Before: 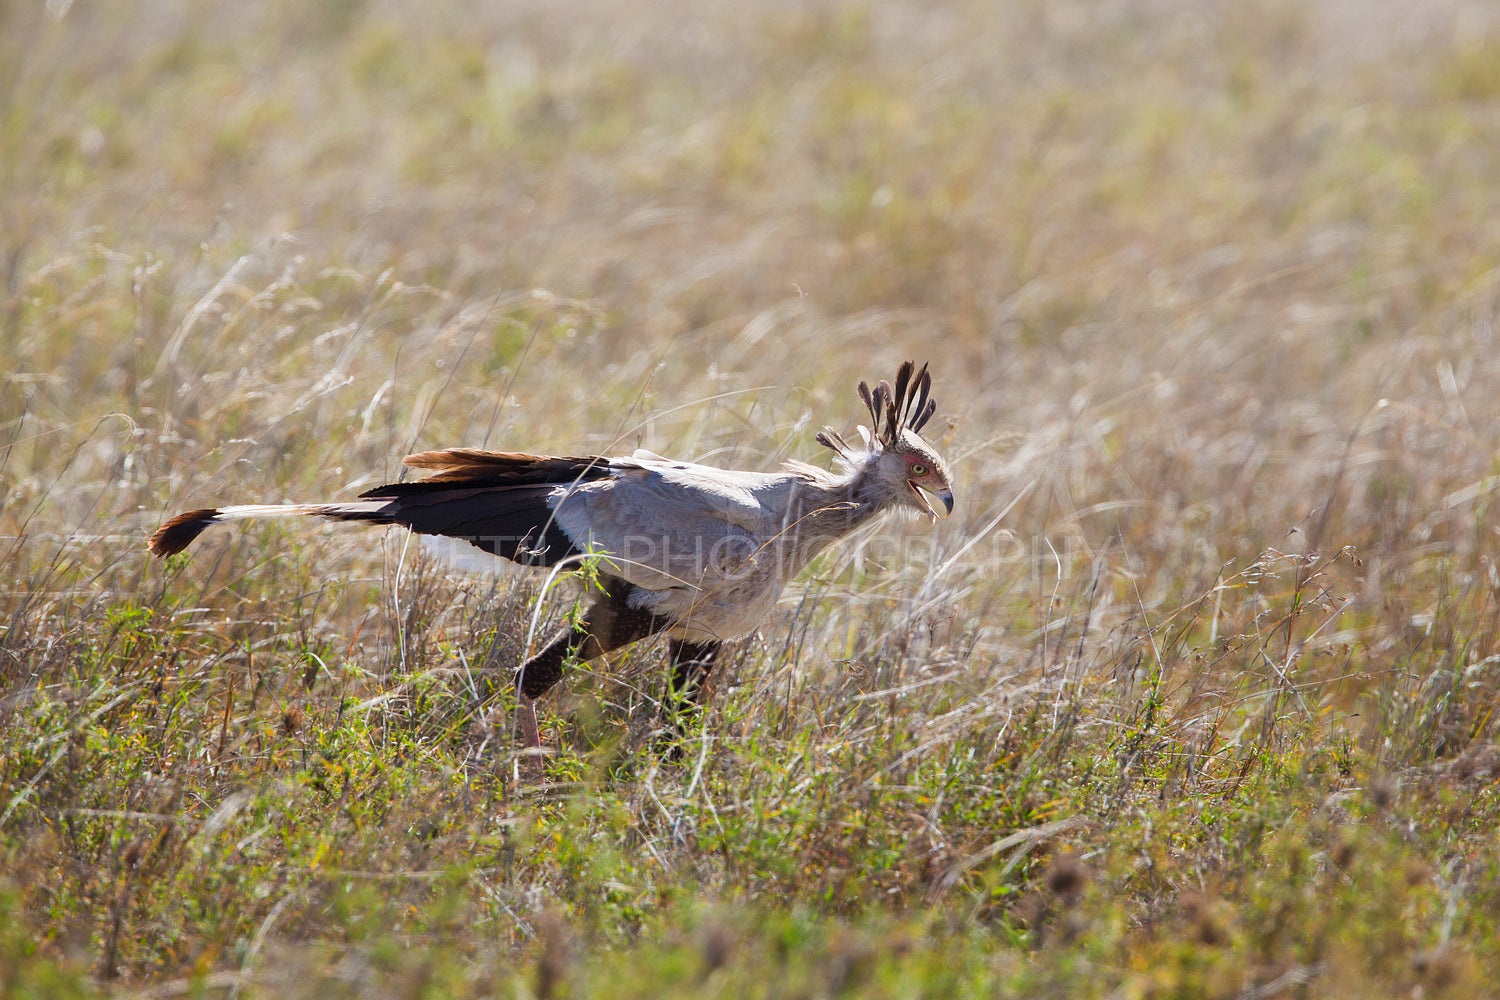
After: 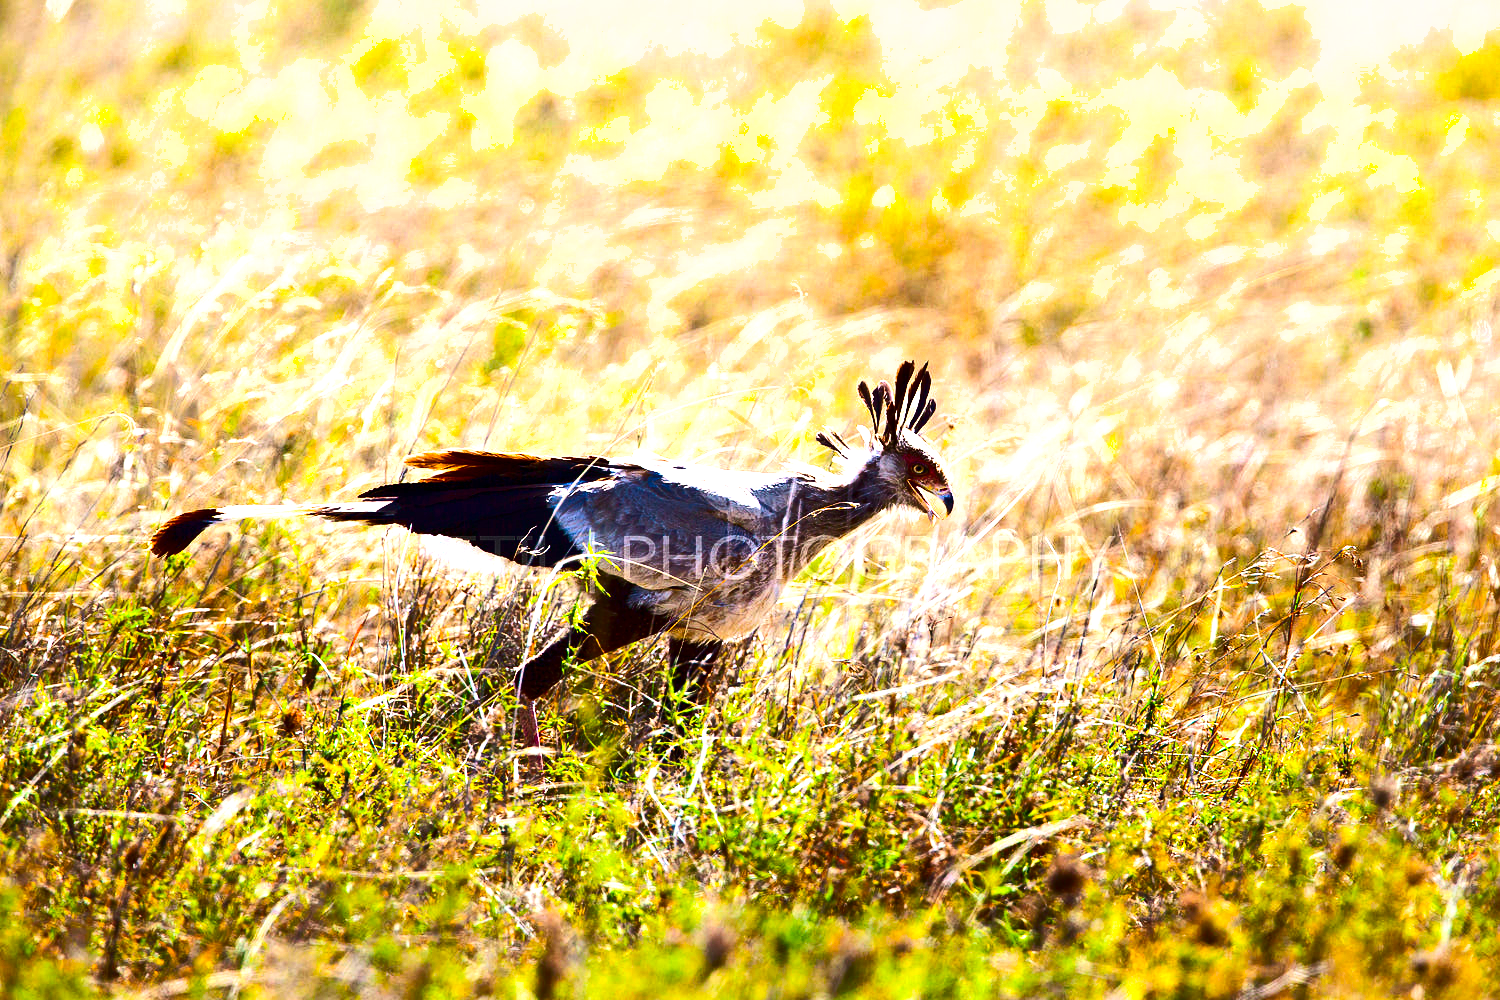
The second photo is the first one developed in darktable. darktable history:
shadows and highlights: radius 264.41, soften with gaussian
color balance rgb: shadows lift › chroma 0.901%, shadows lift › hue 114.87°, linear chroma grading › global chroma 14.881%, perceptual saturation grading › global saturation 19.581%, perceptual brilliance grading › global brilliance 29.478%, perceptual brilliance grading › highlights 11.909%, perceptual brilliance grading › mid-tones 23.638%, global vibrance 14.636%
contrast brightness saturation: contrast 0.239, brightness -0.238, saturation 0.138
